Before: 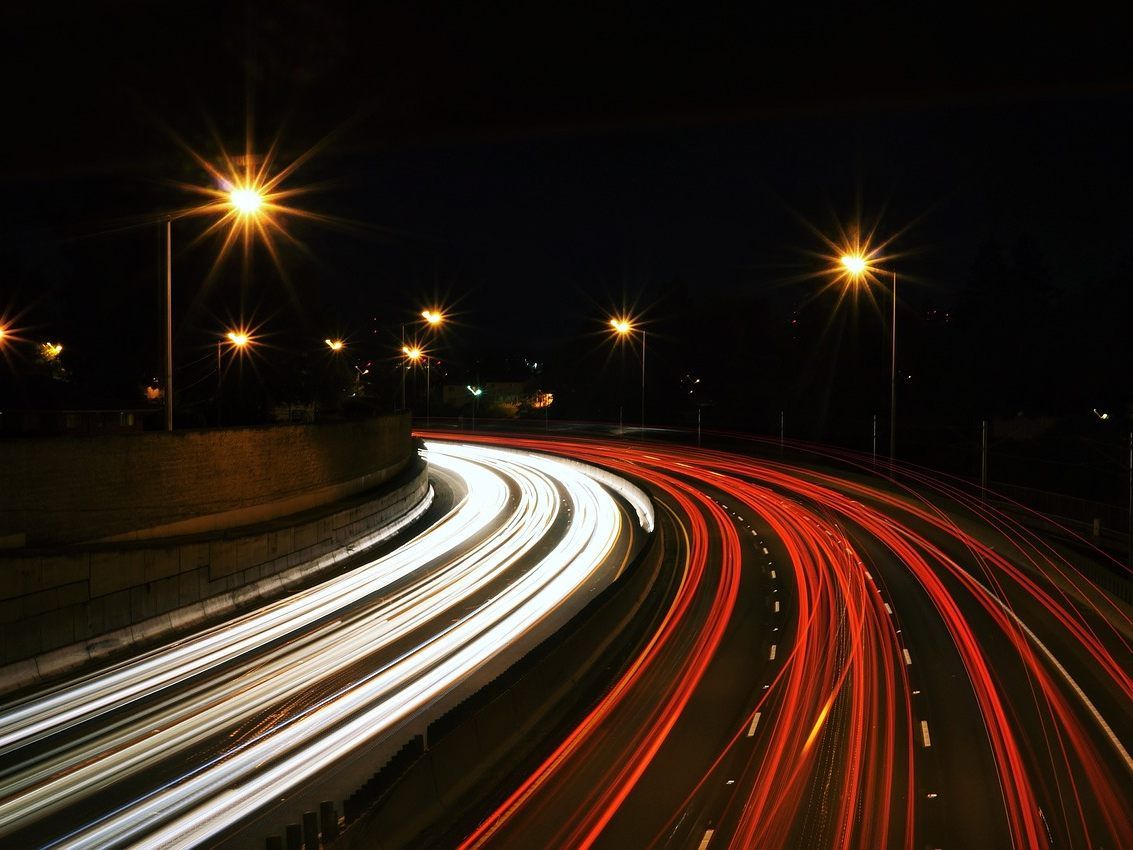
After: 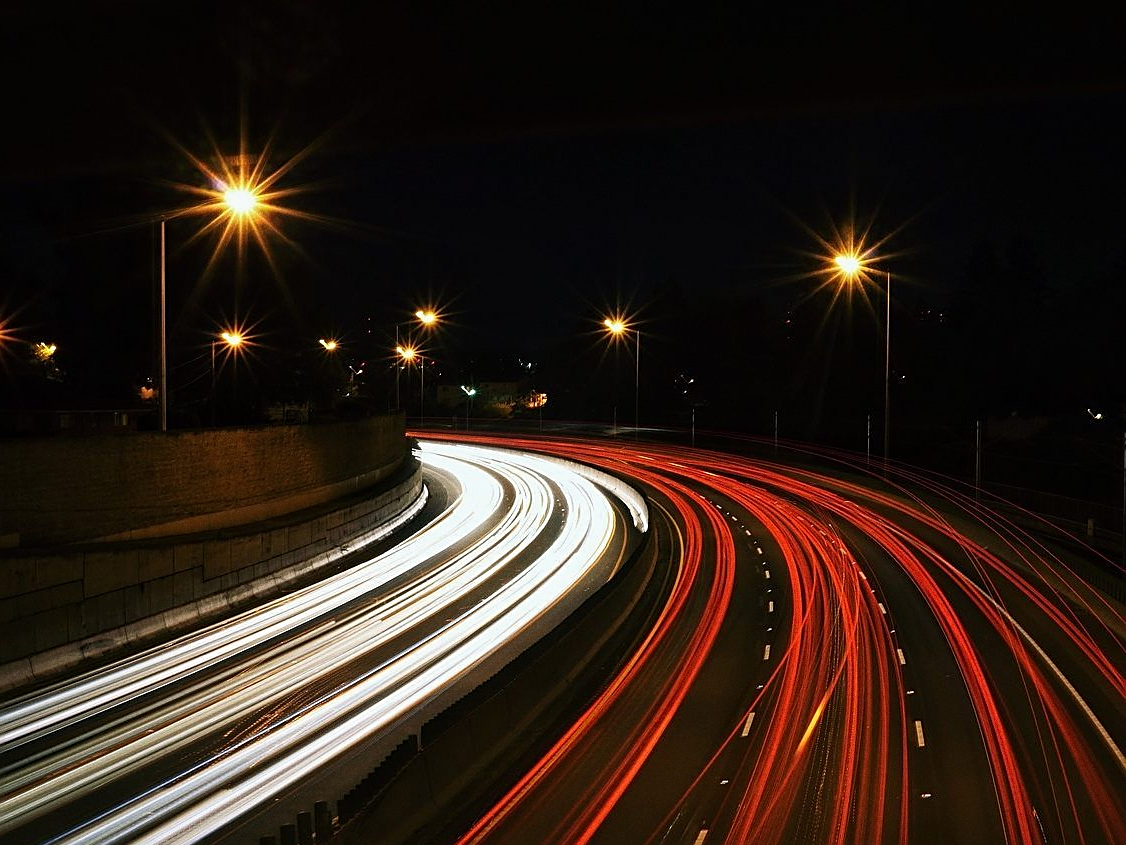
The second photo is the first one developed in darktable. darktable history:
crop and rotate: left 0.614%, top 0.179%, bottom 0.309%
sharpen: on, module defaults
grain: coarseness 0.09 ISO
exposure: exposure -0.064 EV, compensate highlight preservation false
